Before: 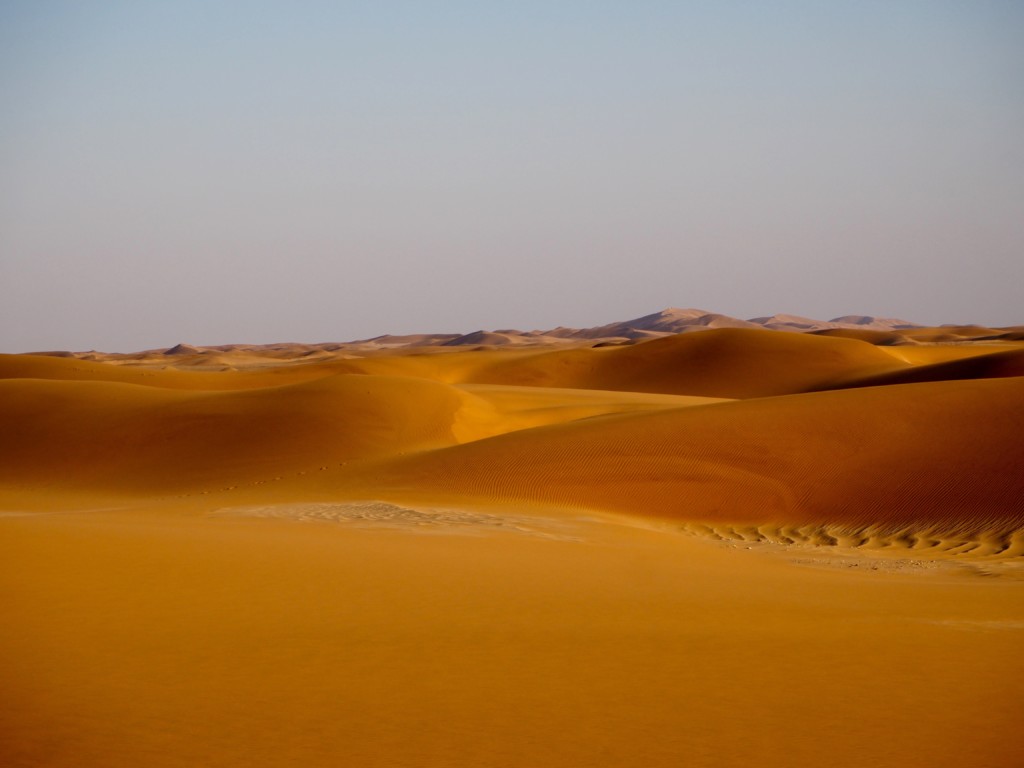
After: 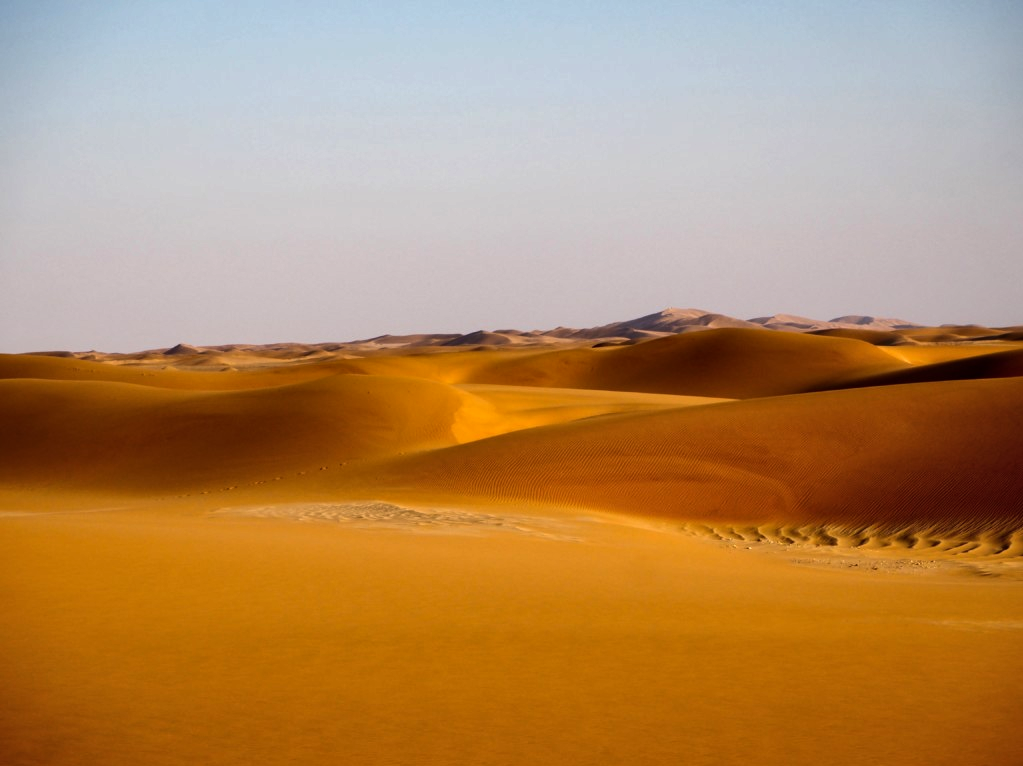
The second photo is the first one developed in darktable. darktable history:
crop: top 0.05%, bottom 0.098%
tone equalizer: -8 EV -0.75 EV, -7 EV -0.7 EV, -6 EV -0.6 EV, -5 EV -0.4 EV, -3 EV 0.4 EV, -2 EV 0.6 EV, -1 EV 0.7 EV, +0 EV 0.75 EV, edges refinement/feathering 500, mask exposure compensation -1.57 EV, preserve details no
shadows and highlights: soften with gaussian
